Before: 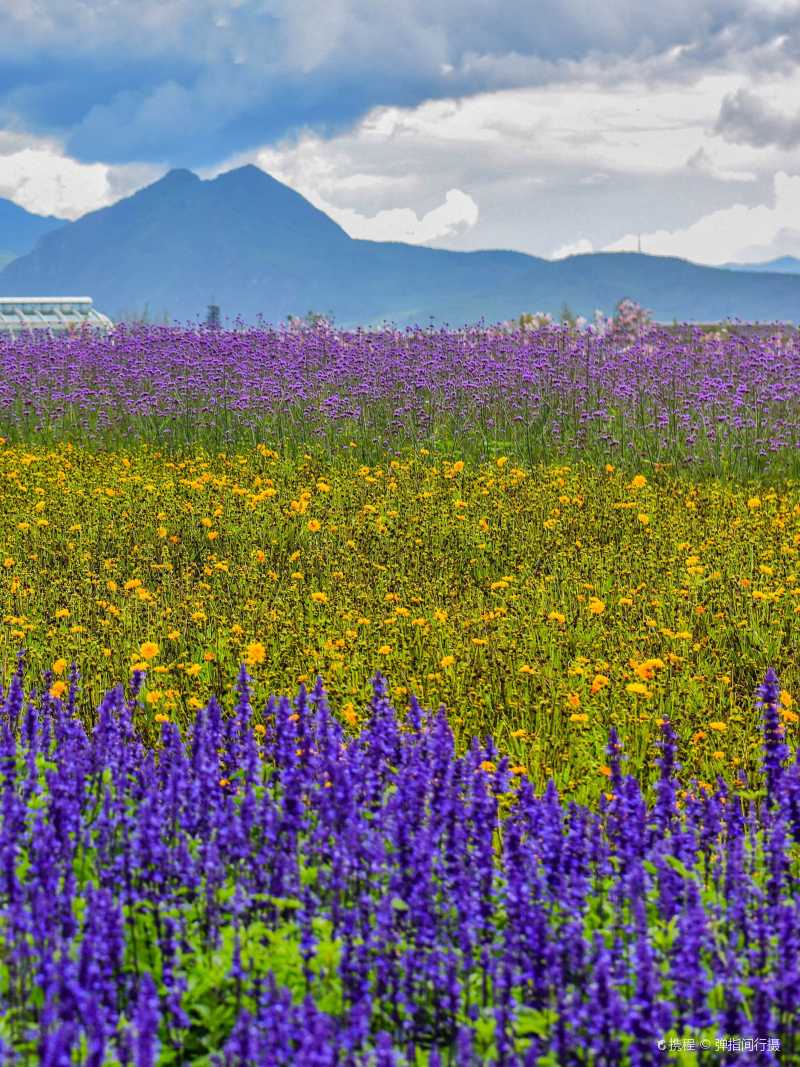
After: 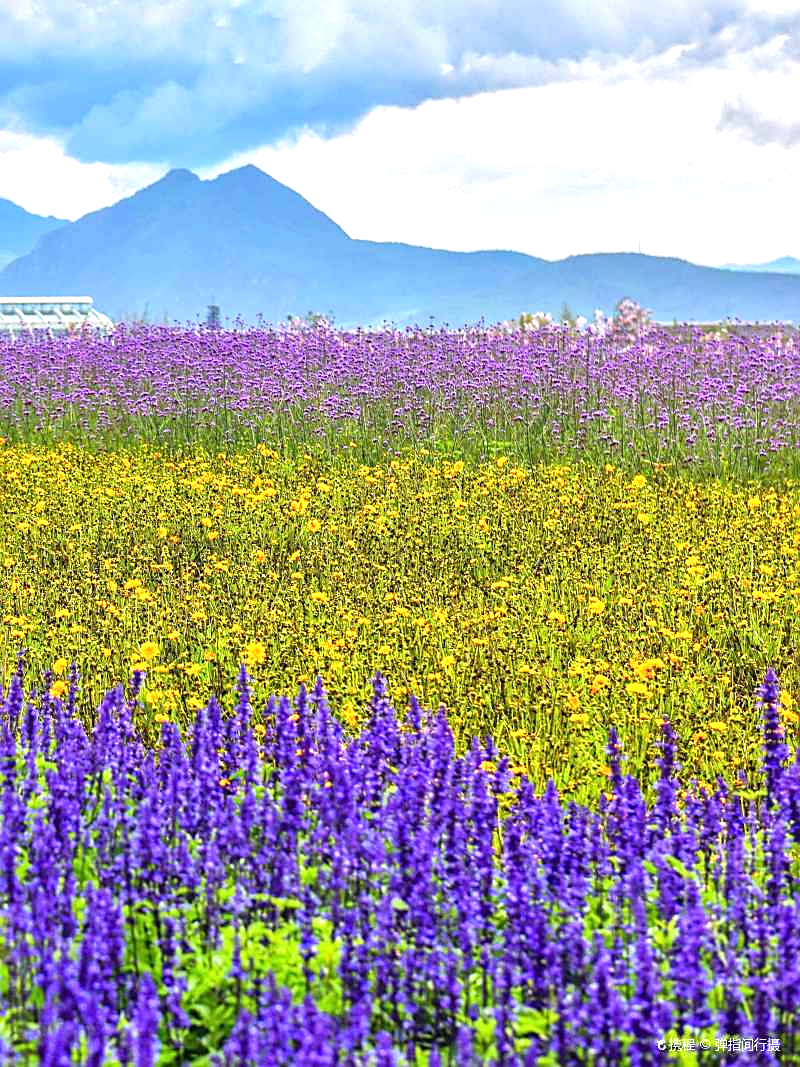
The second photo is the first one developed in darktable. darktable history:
exposure: black level correction 0, exposure 0.95 EV, compensate exposure bias true, compensate highlight preservation false
sharpen: on, module defaults
